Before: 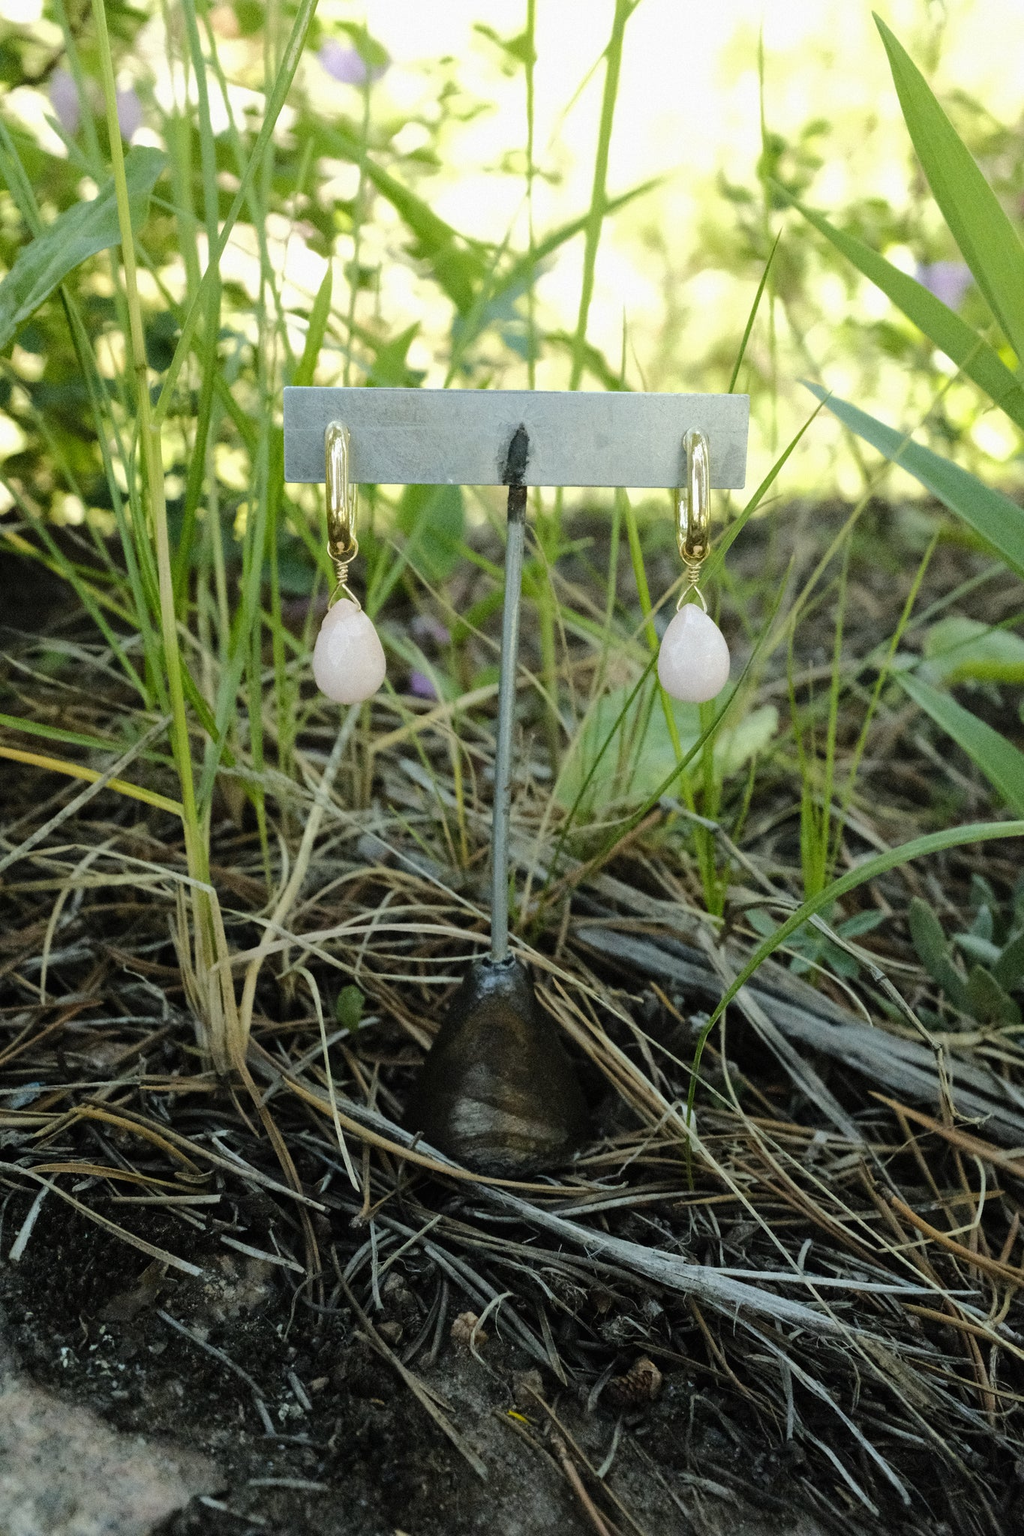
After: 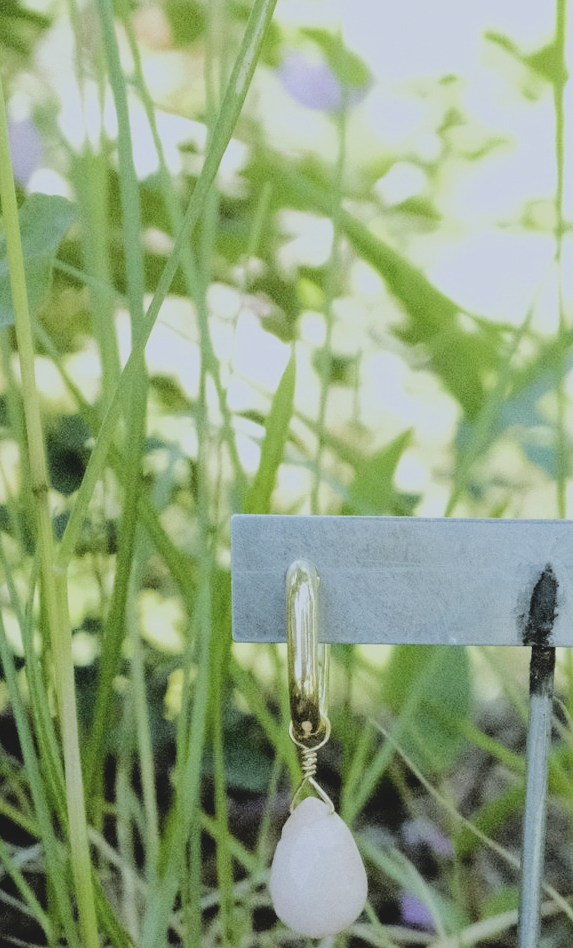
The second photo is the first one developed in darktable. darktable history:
filmic rgb: black relative exposure -5 EV, hardness 2.88, contrast 1.3, highlights saturation mix -10%
white balance: red 0.931, blue 1.11
contrast brightness saturation: contrast -0.15, brightness 0.05, saturation -0.12
crop and rotate: left 10.817%, top 0.062%, right 47.194%, bottom 53.626%
